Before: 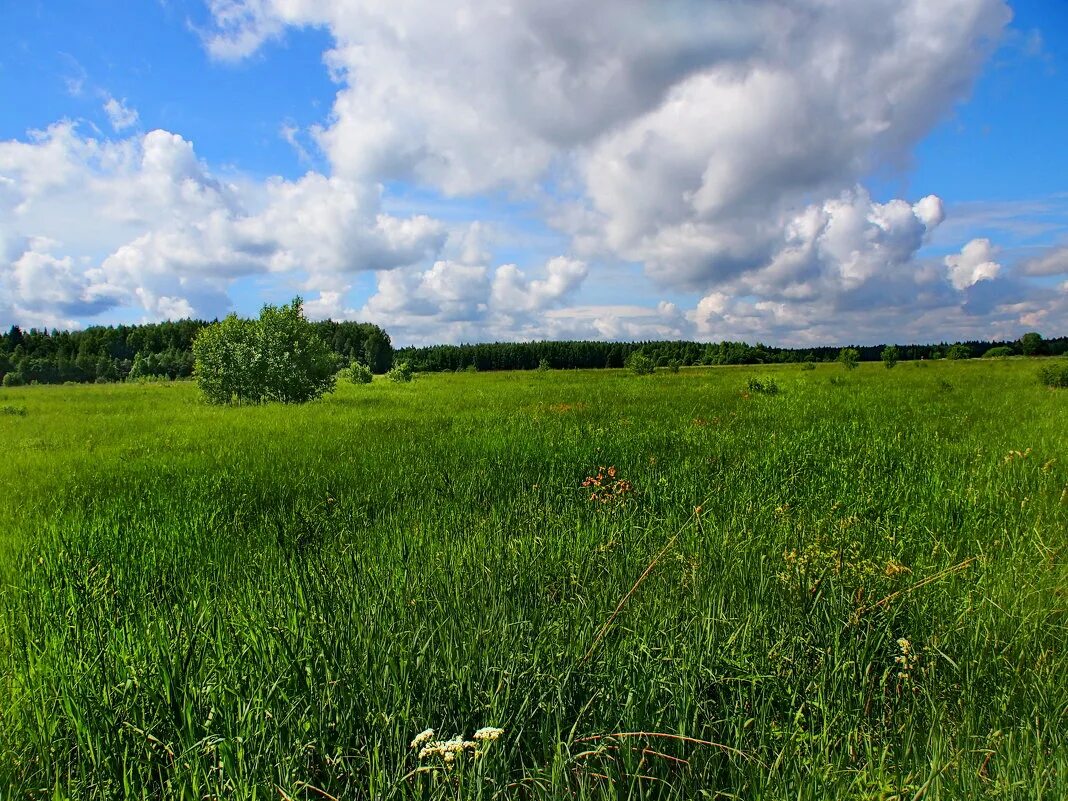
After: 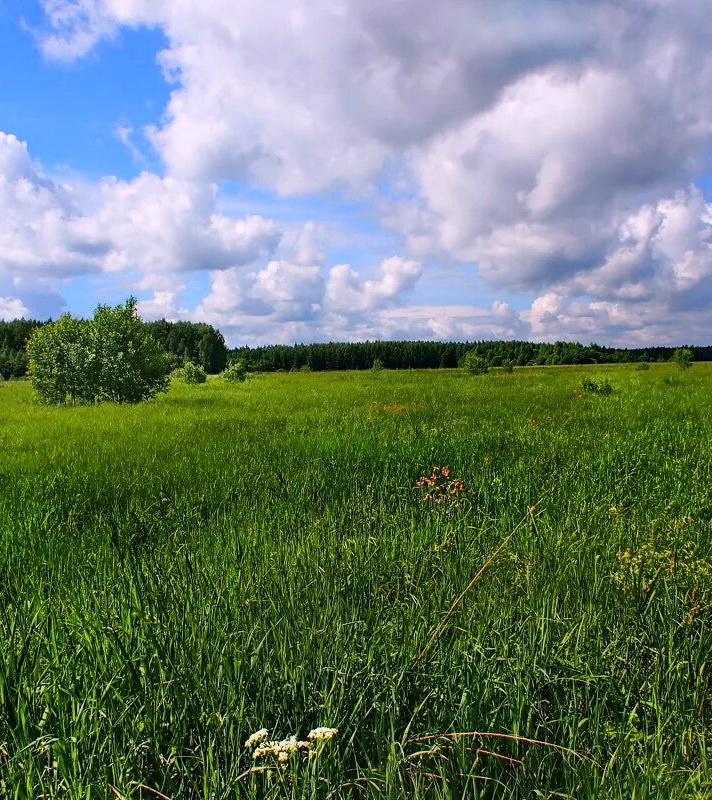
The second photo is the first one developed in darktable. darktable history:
white balance: red 1.05, blue 1.072
crop and rotate: left 15.546%, right 17.787%
